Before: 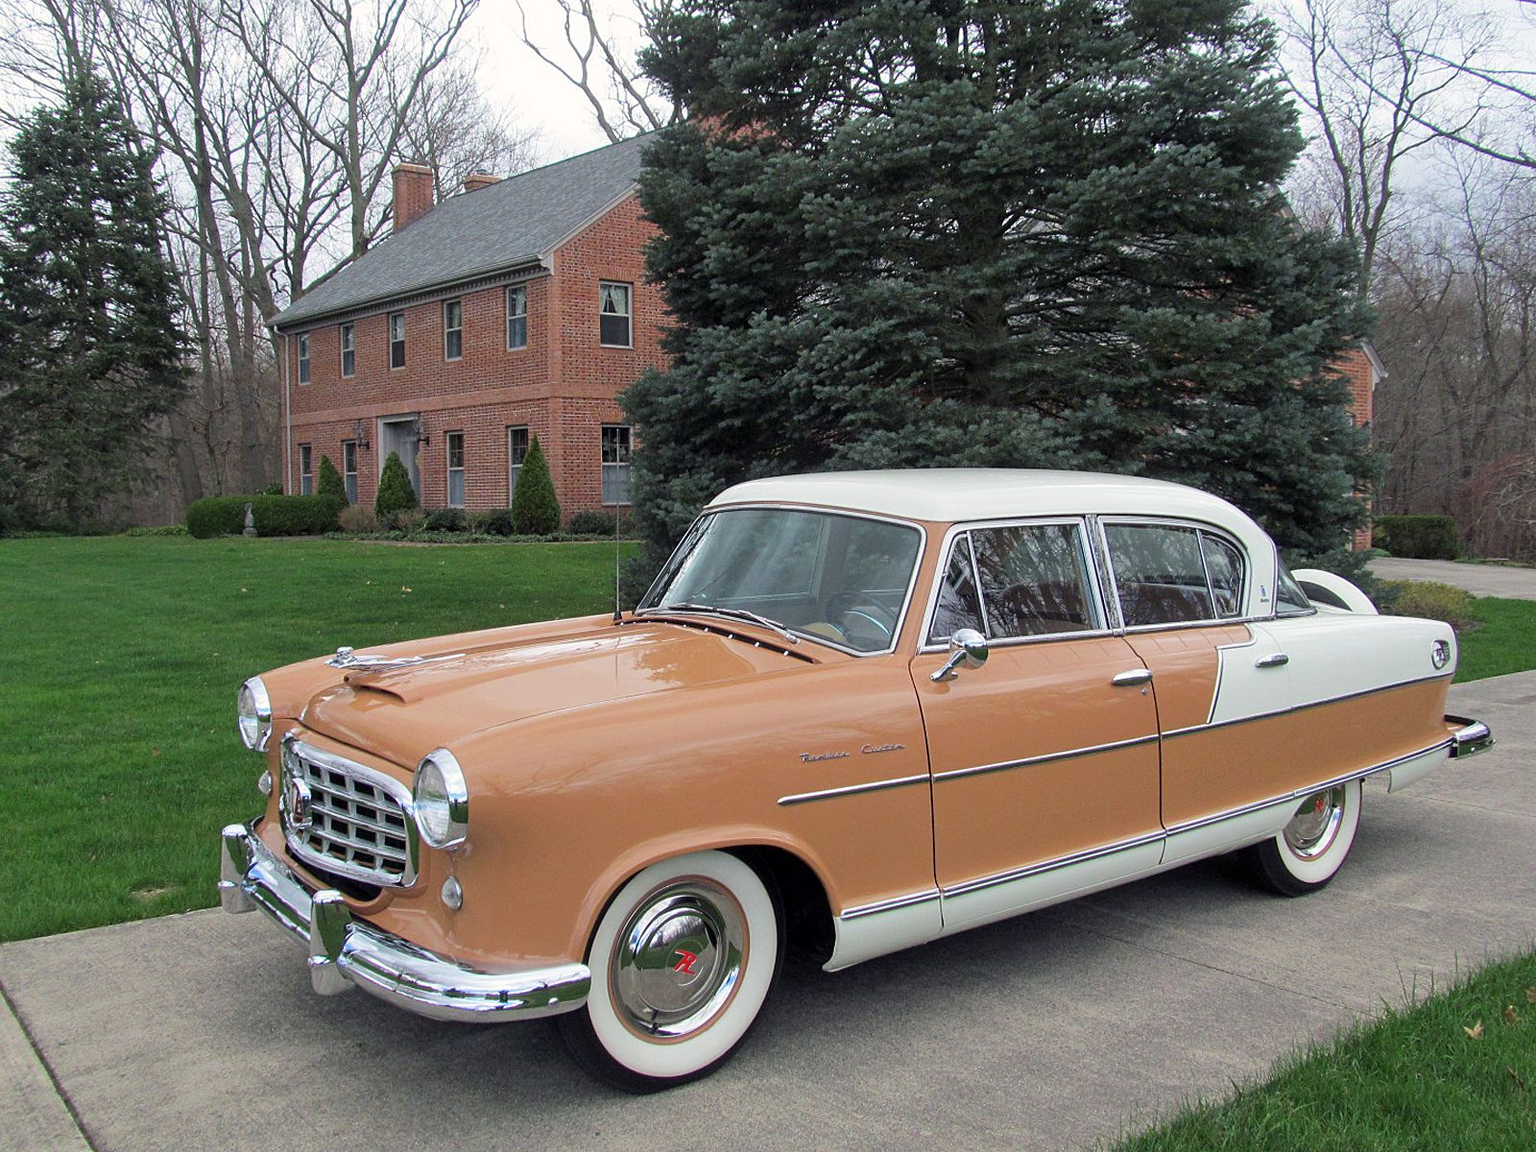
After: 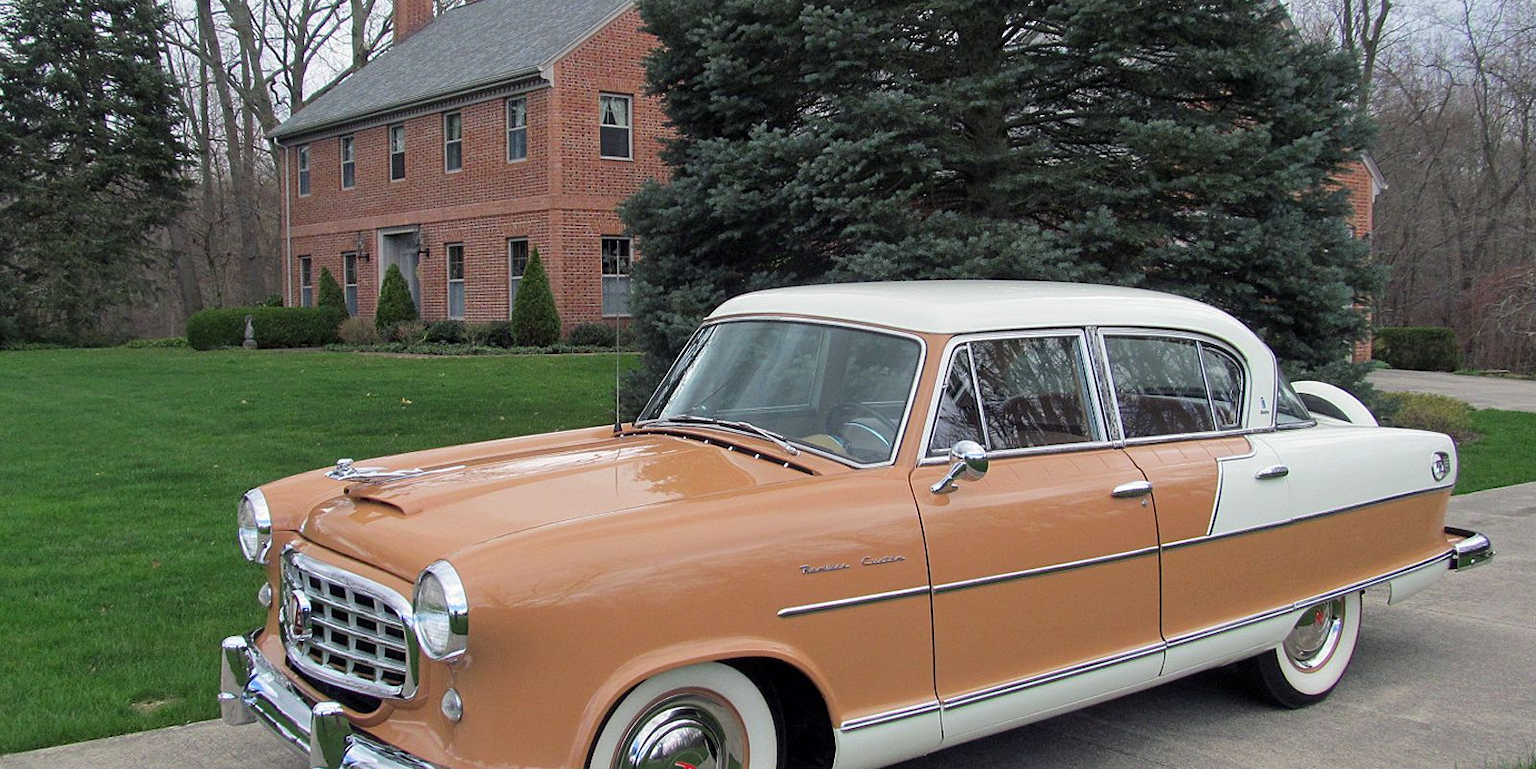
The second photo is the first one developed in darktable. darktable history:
crop: top 16.376%, bottom 16.753%
